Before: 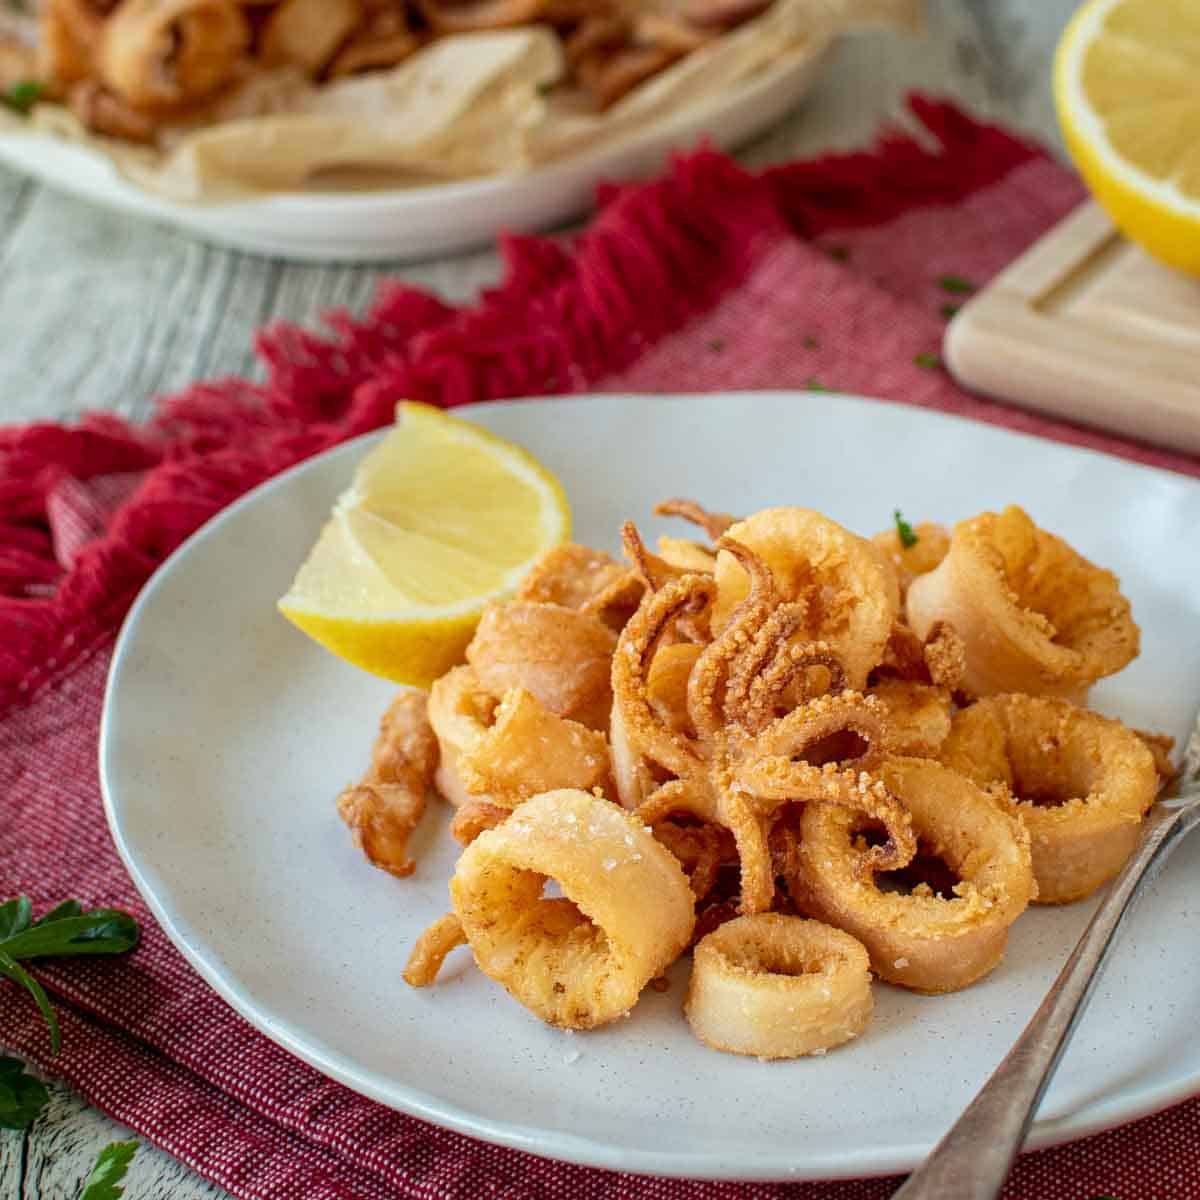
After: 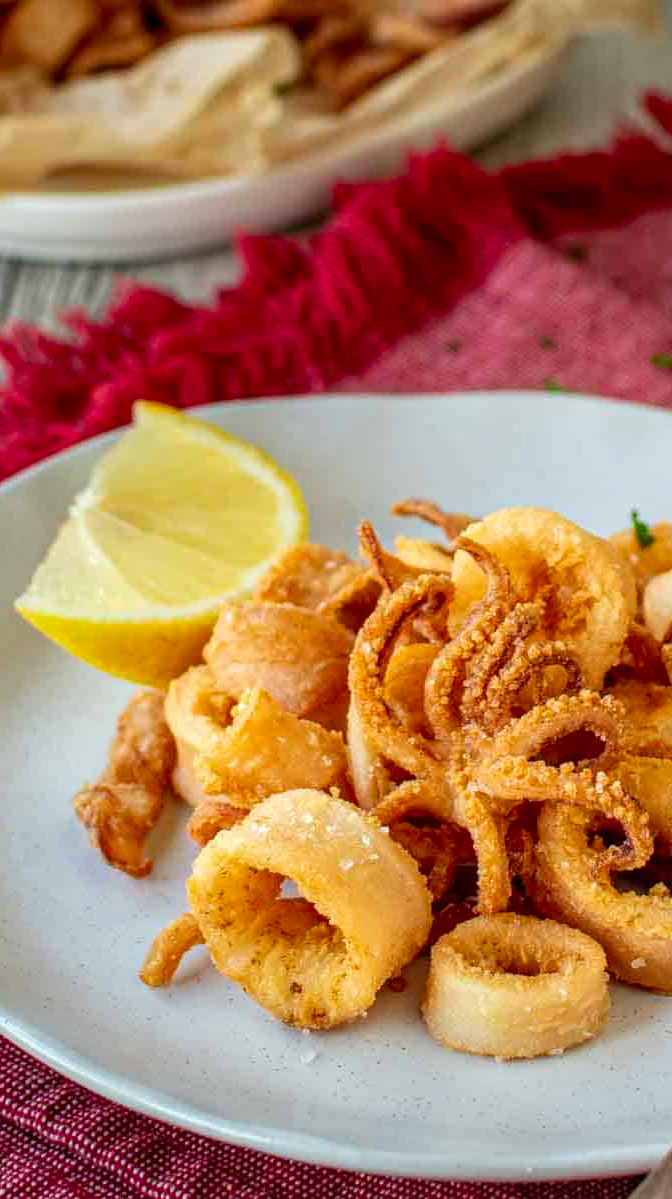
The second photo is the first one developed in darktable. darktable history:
contrast brightness saturation: saturation 0.179
local contrast: on, module defaults
crop: left 21.962%, right 22.017%, bottom 0.007%
